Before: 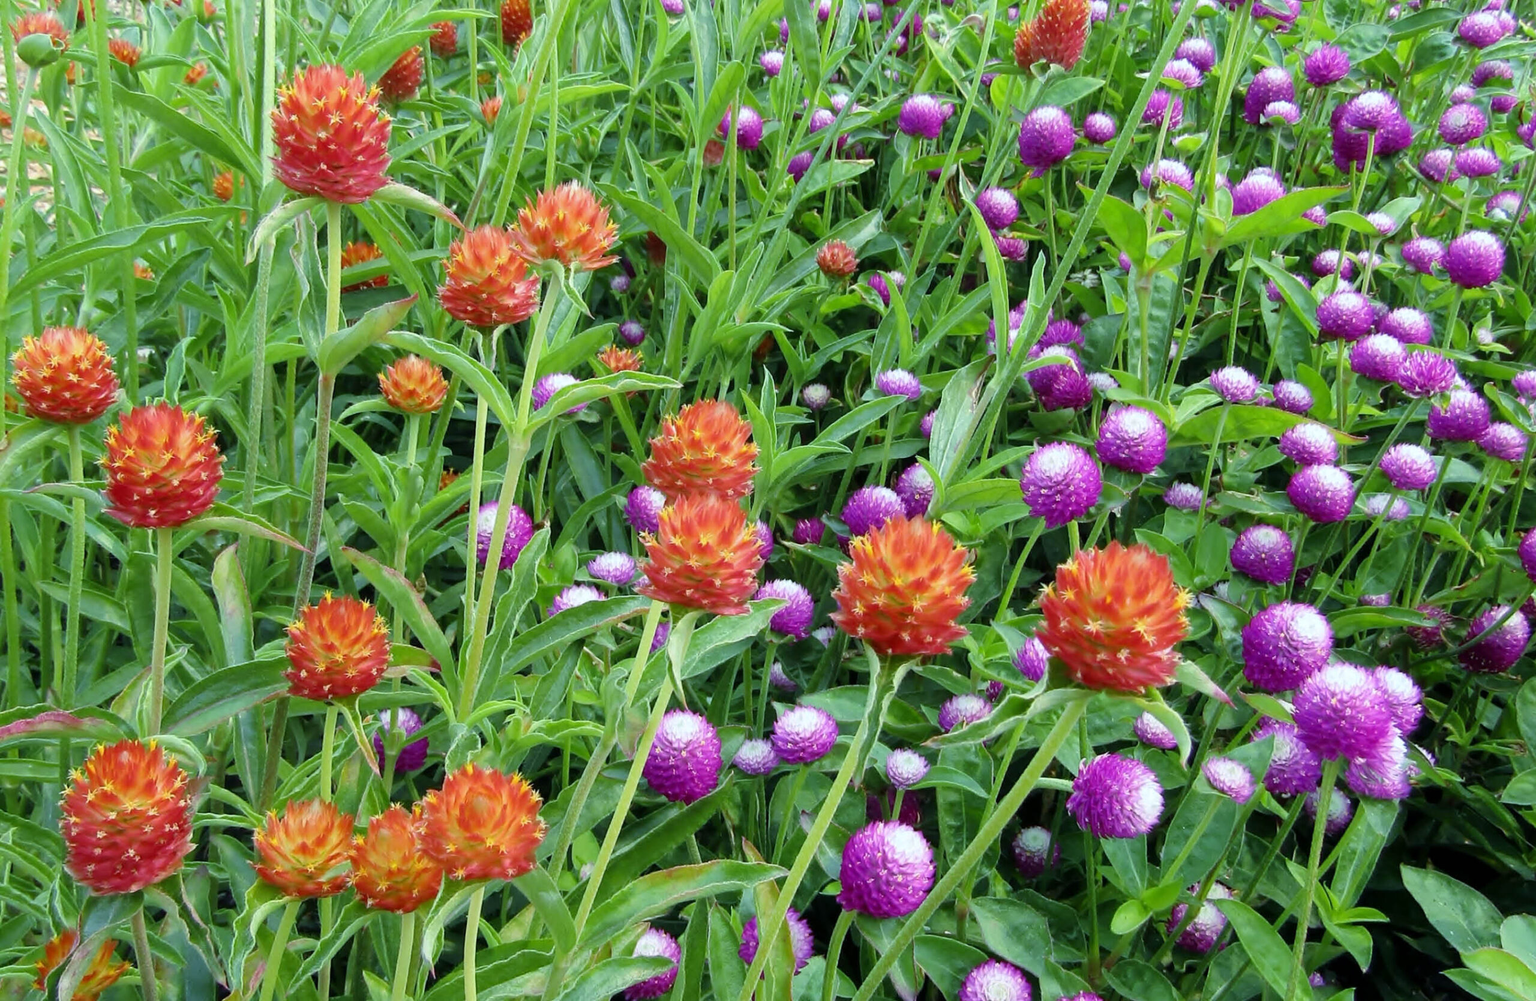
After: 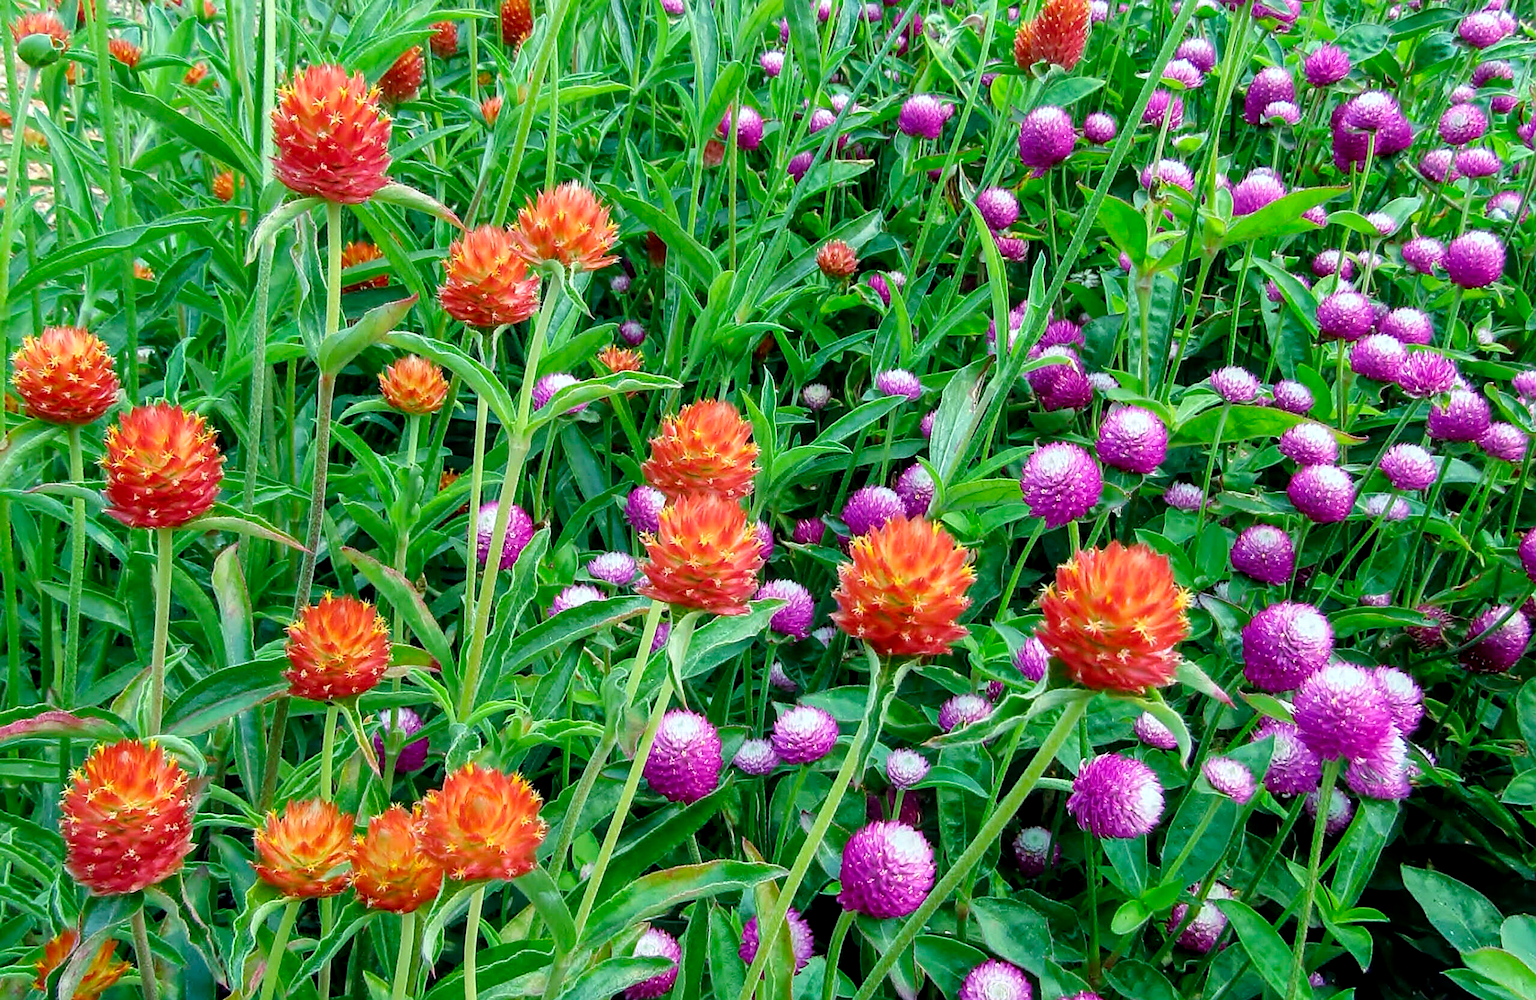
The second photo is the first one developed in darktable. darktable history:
exposure: black level correction 0.001, exposure 0.017 EV, compensate highlight preservation false
local contrast: on, module defaults
sharpen: amount 0.49
